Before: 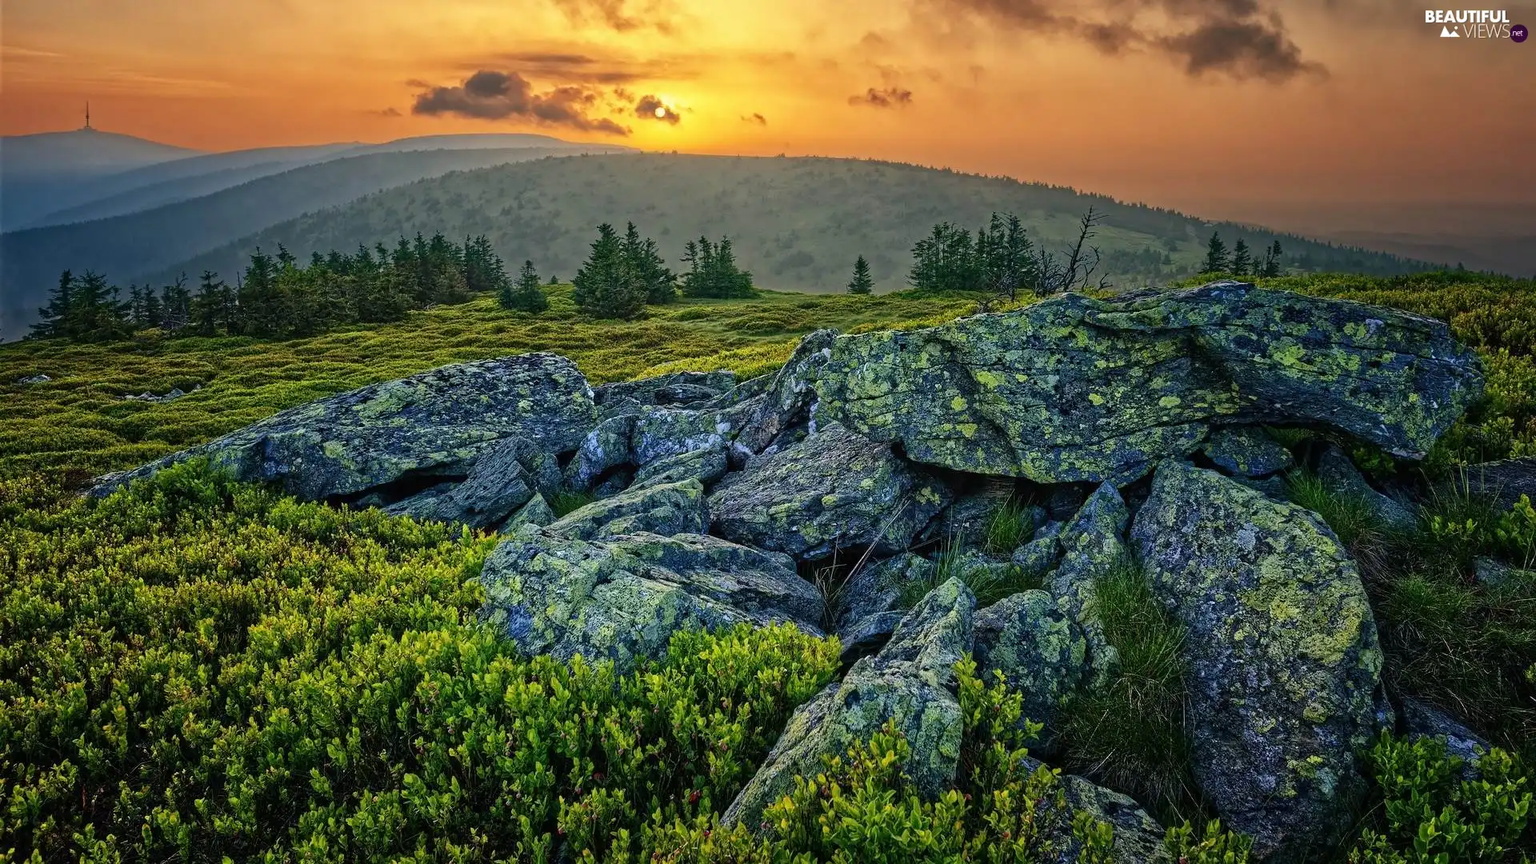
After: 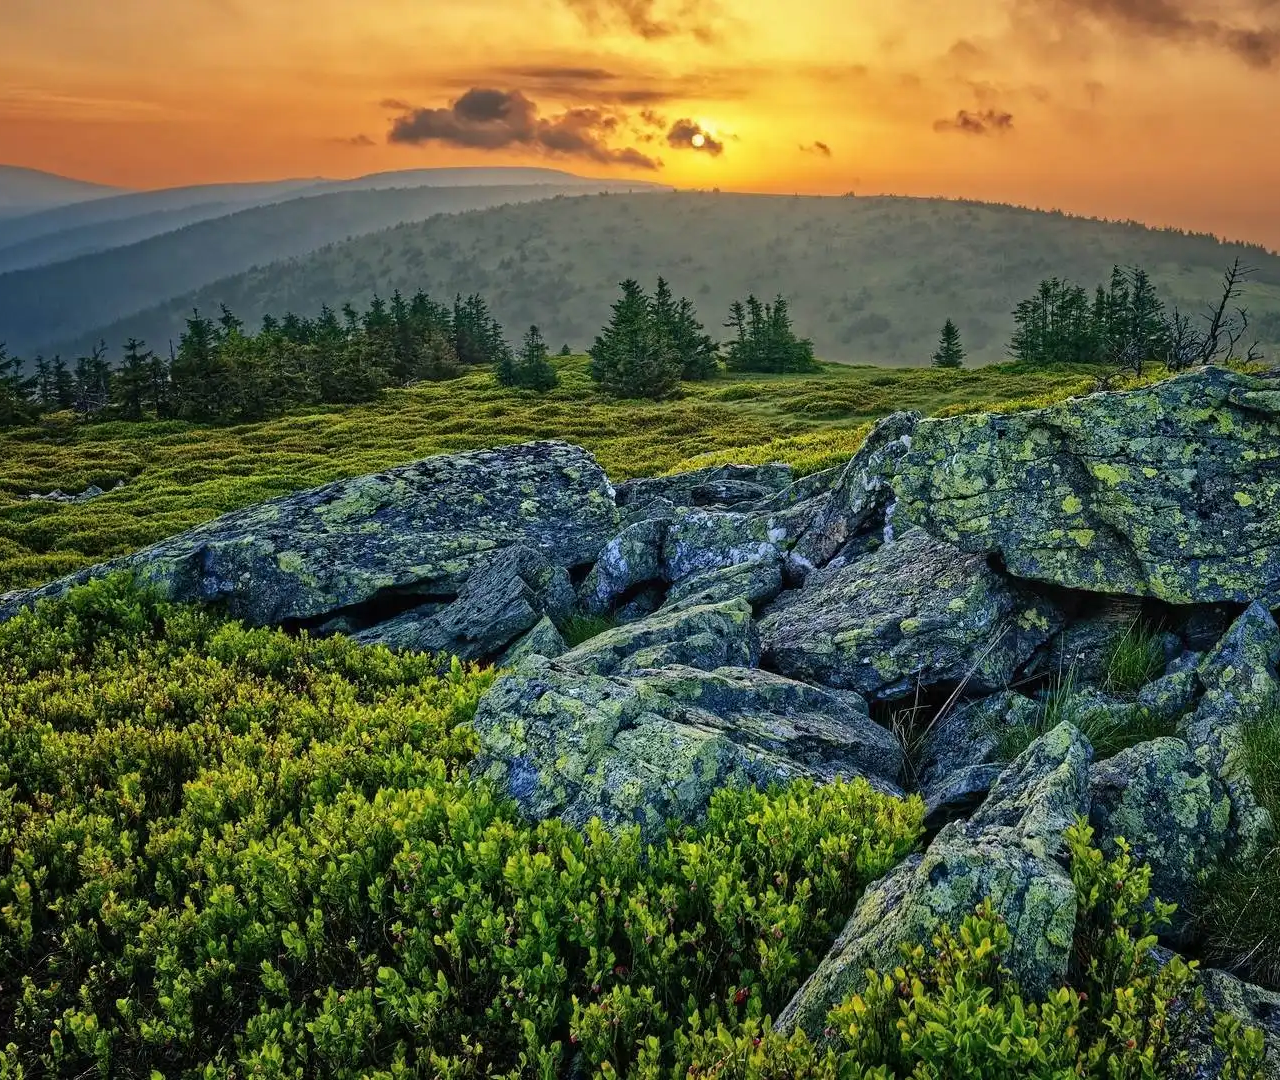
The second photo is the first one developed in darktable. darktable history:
crop and rotate: left 6.617%, right 26.717%
shadows and highlights: shadows 29.32, highlights -29.32, low approximation 0.01, soften with gaussian
